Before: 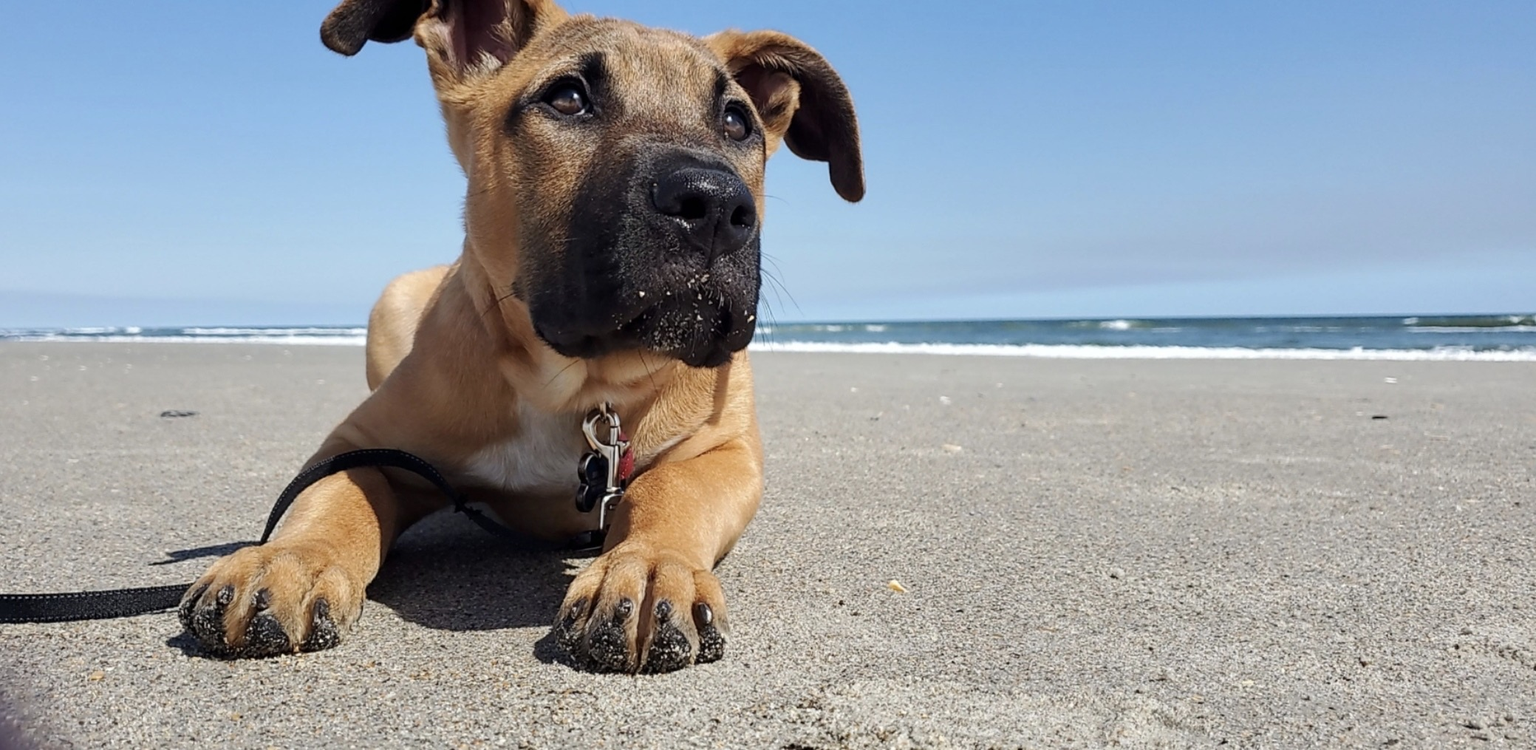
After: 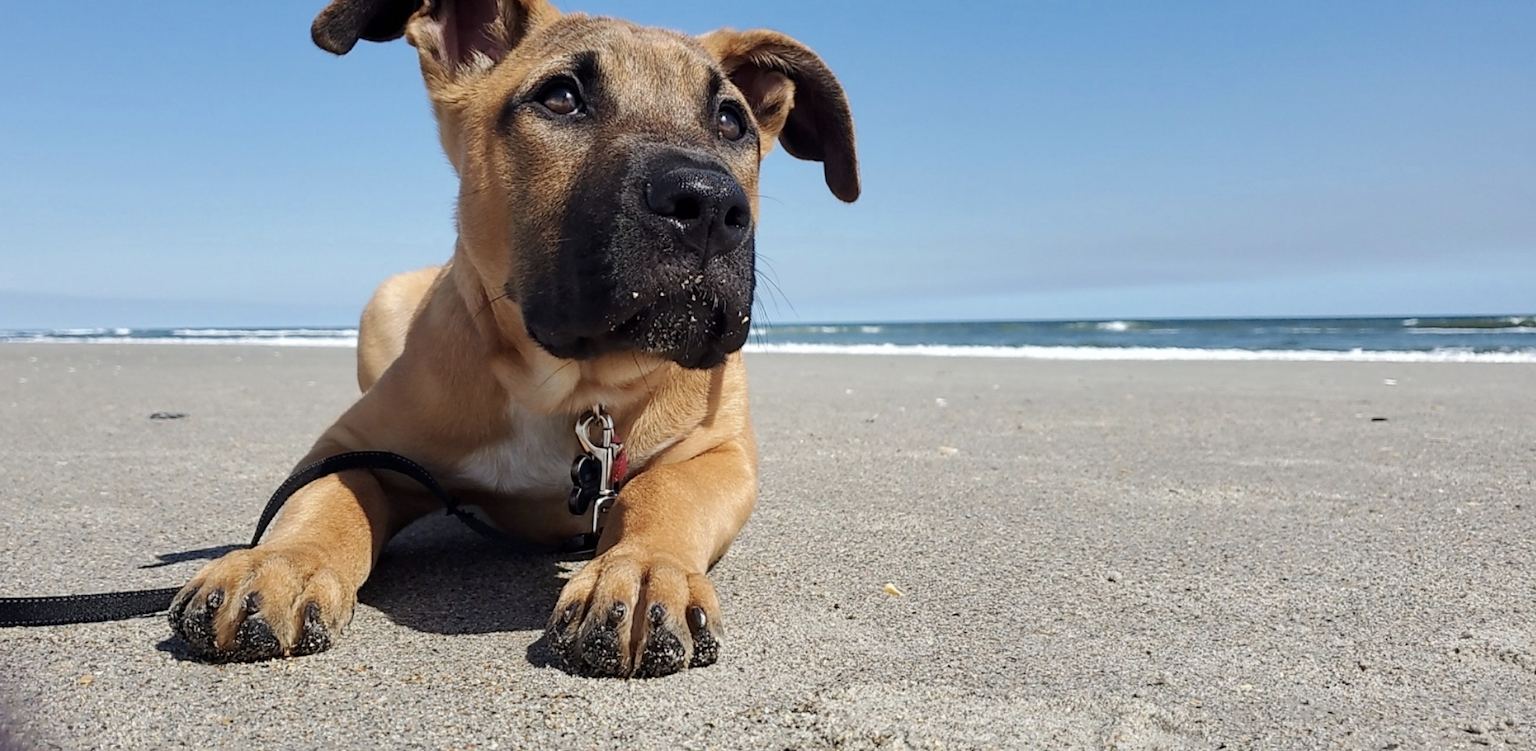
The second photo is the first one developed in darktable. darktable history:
crop and rotate: left 0.779%, top 0.21%, bottom 0.378%
color zones: curves: ch0 [(0, 0.5) (0.143, 0.5) (0.286, 0.5) (0.429, 0.5) (0.571, 0.5) (0.714, 0.476) (0.857, 0.5) (1, 0.5)]; ch2 [(0, 0.5) (0.143, 0.5) (0.286, 0.5) (0.429, 0.5) (0.571, 0.5) (0.714, 0.487) (0.857, 0.5) (1, 0.5)], mix 42.39%
